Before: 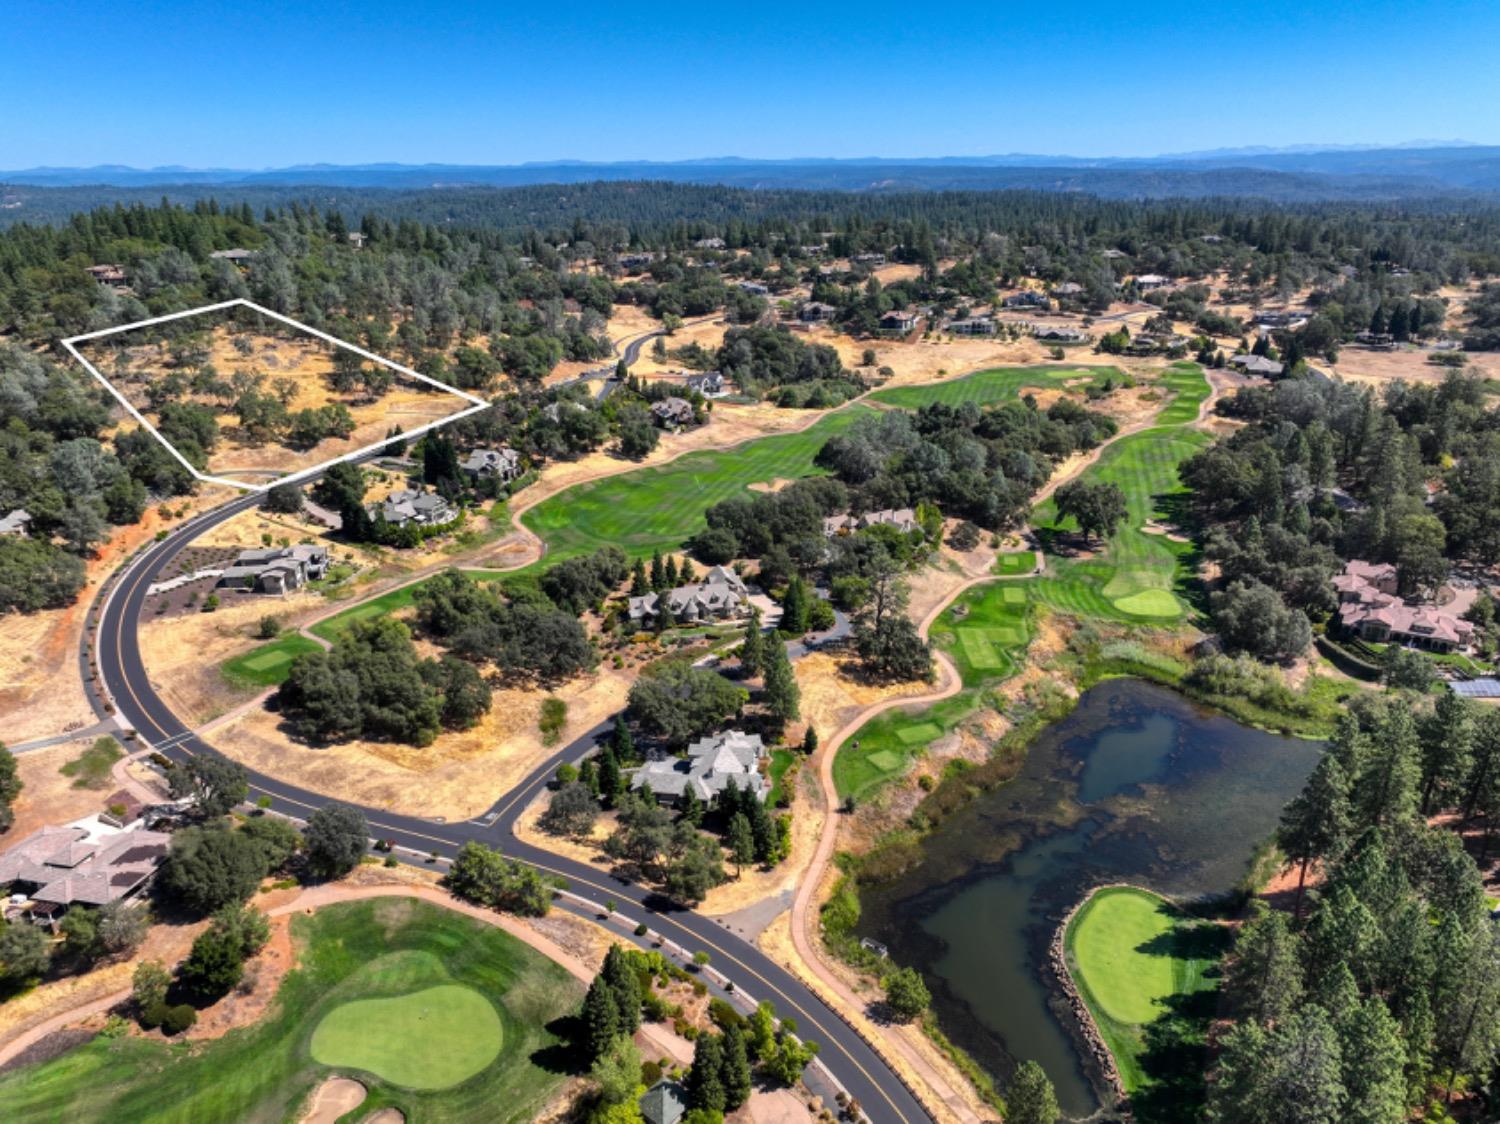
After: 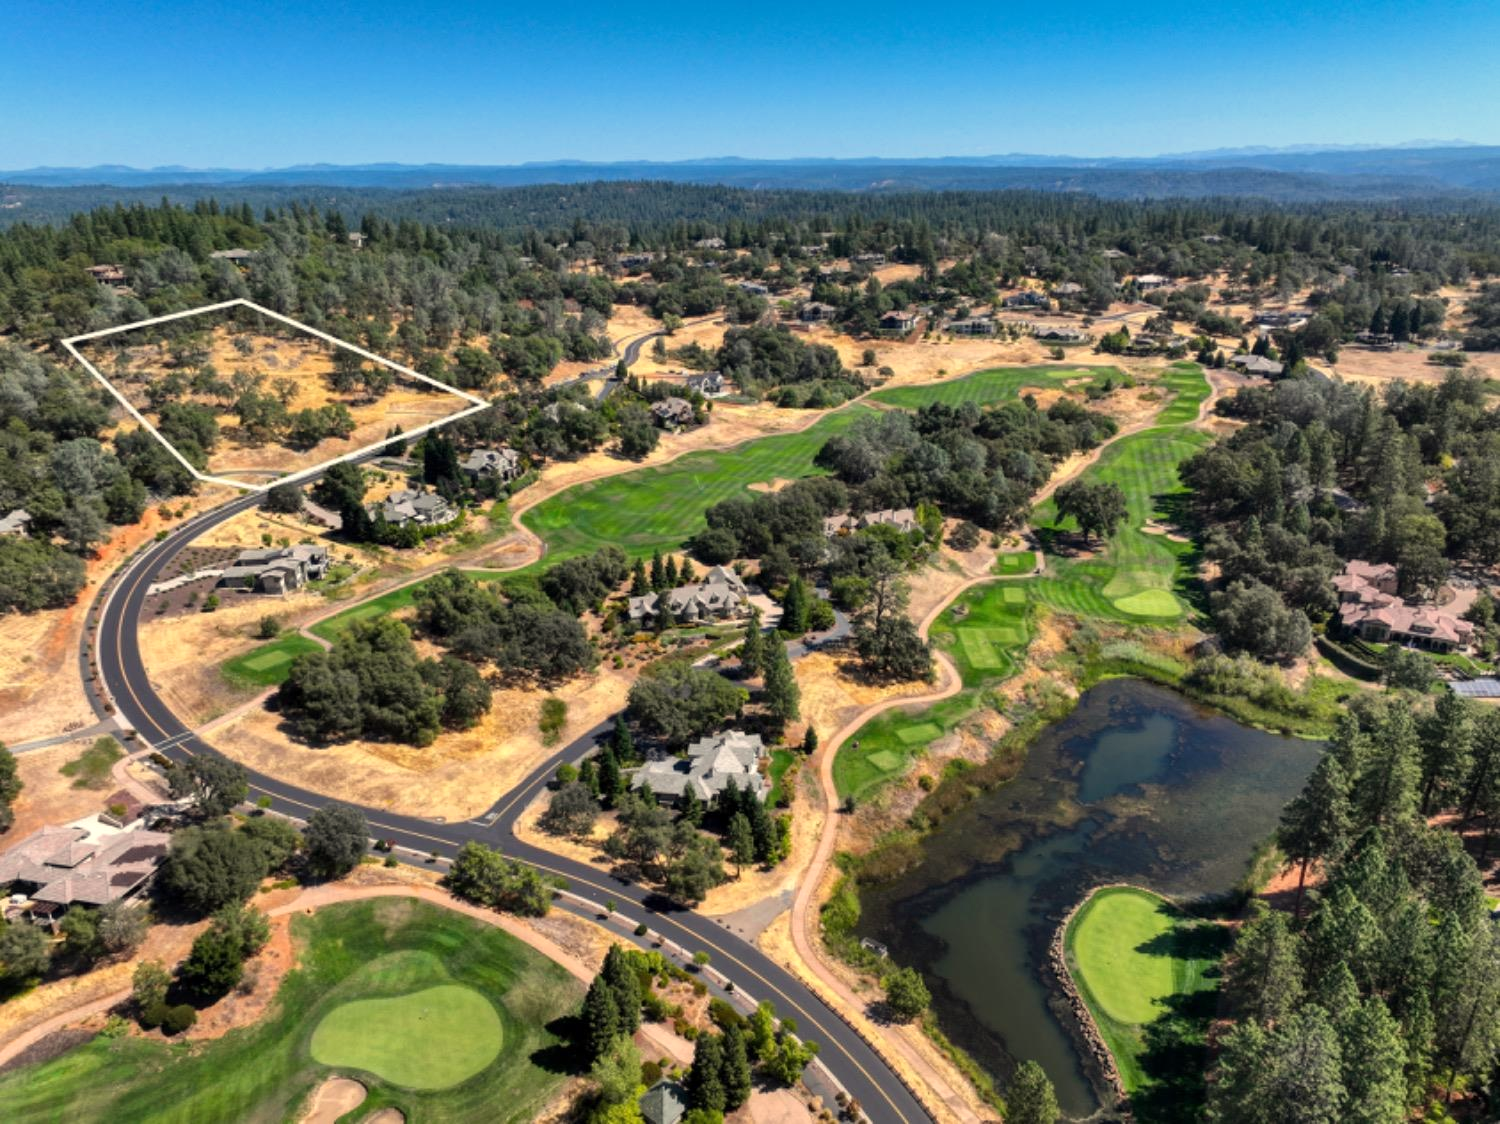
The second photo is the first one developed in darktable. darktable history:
local contrast: mode bilateral grid, contrast 10, coarseness 25, detail 110%, midtone range 0.2
white balance: red 1.029, blue 0.92
